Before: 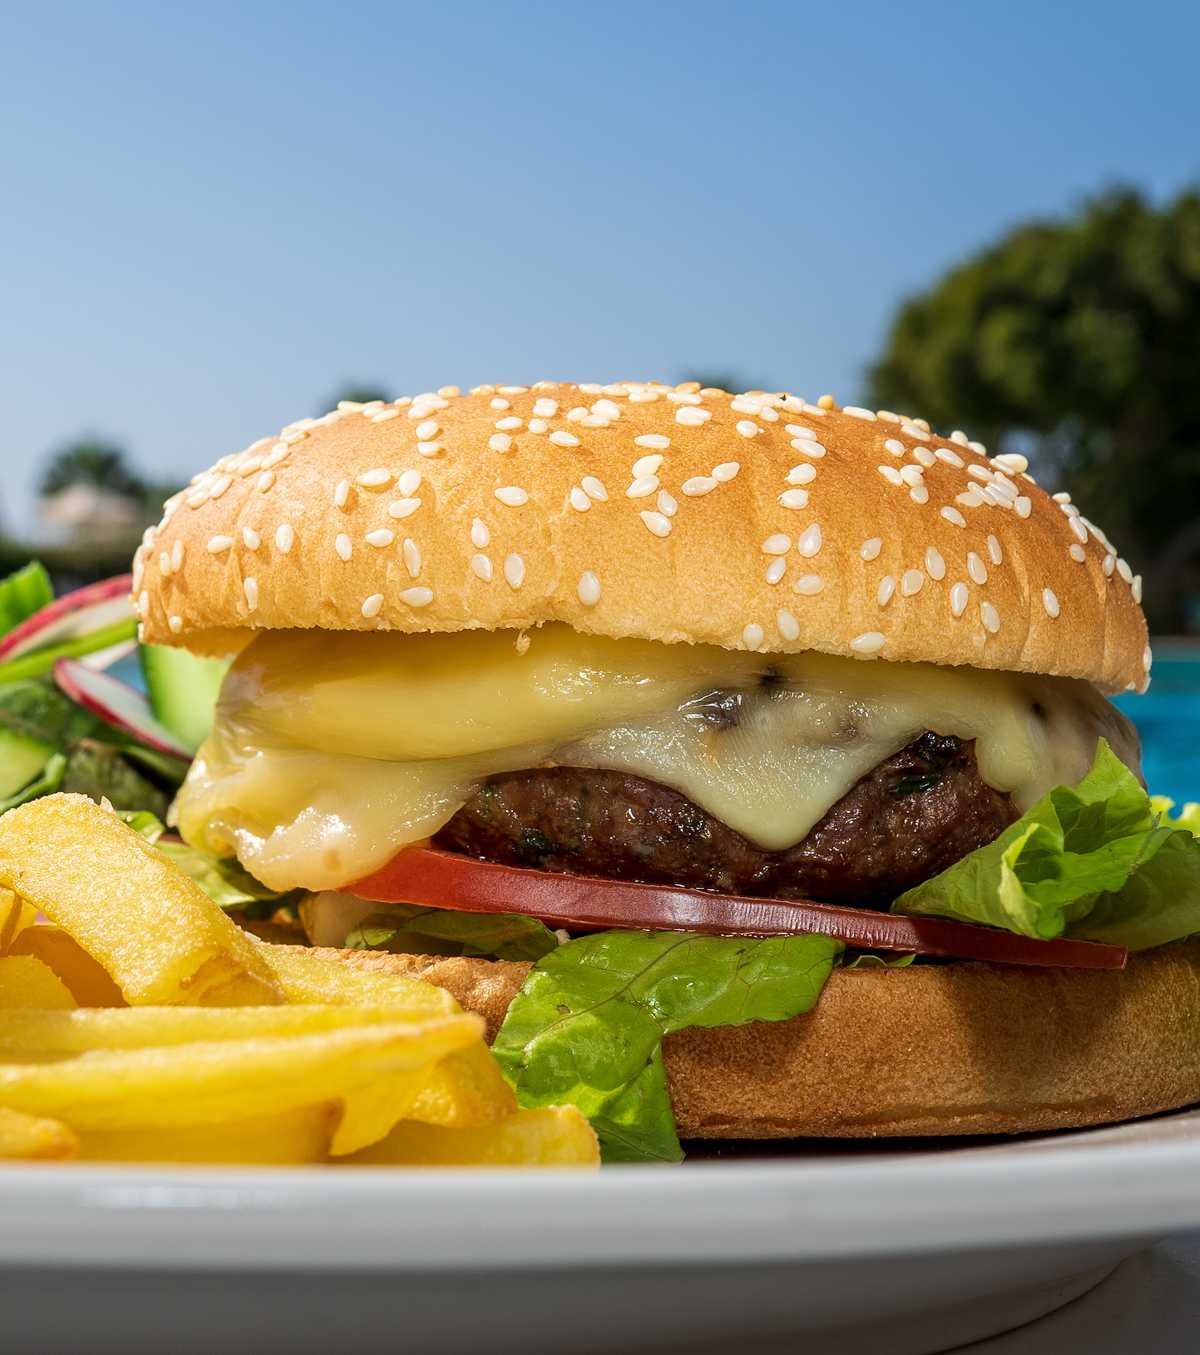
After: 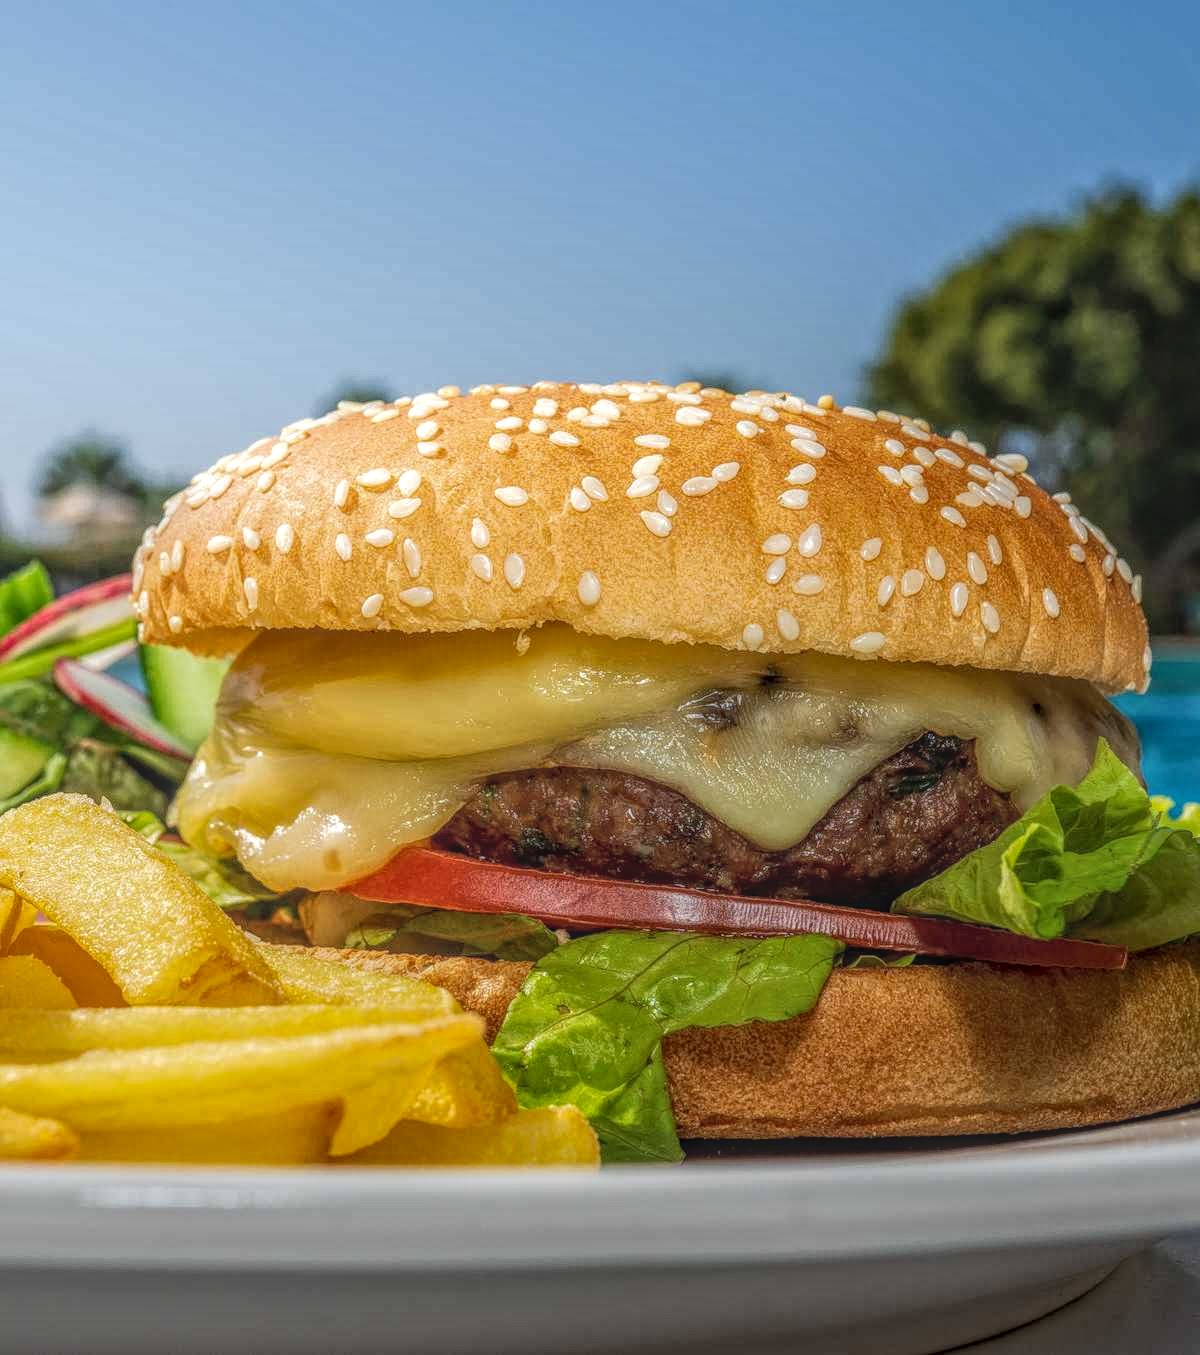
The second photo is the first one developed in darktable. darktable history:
local contrast: highlights 20%, shadows 24%, detail 199%, midtone range 0.2
